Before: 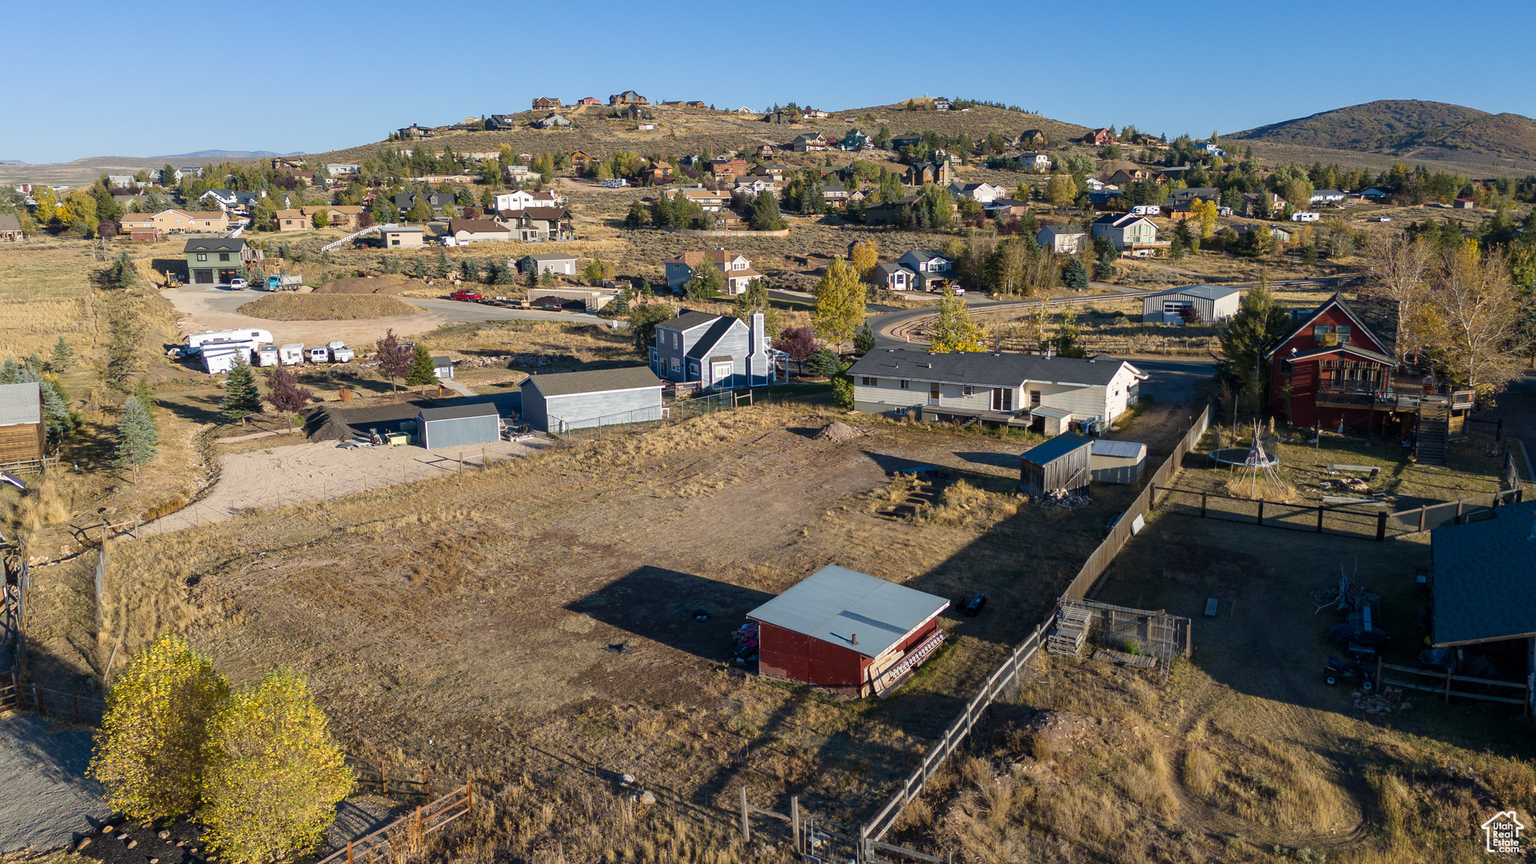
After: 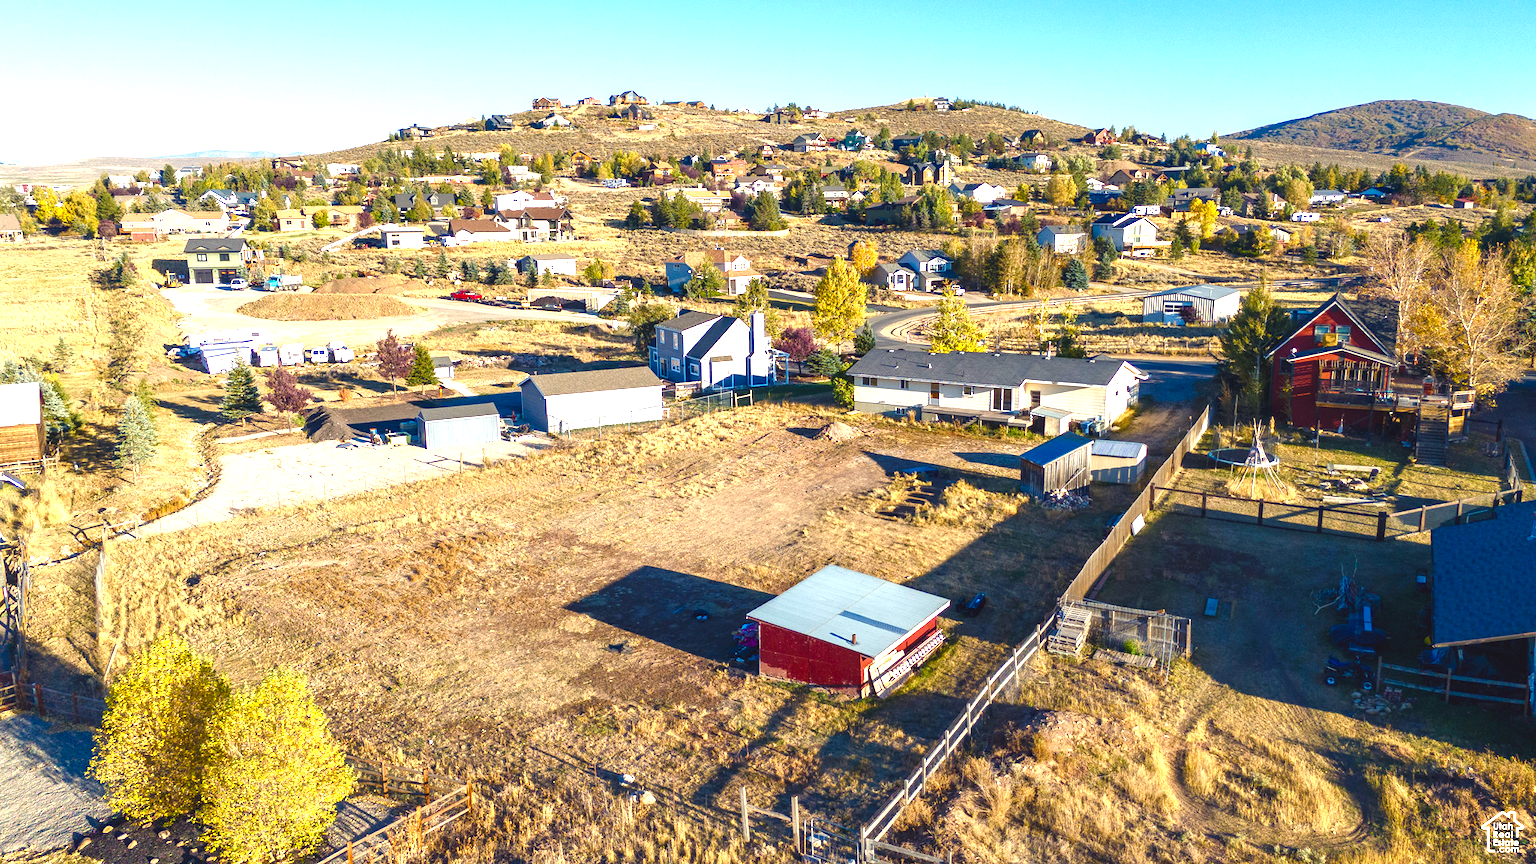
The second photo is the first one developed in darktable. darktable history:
local contrast: highlights 25%, shadows 75%, midtone range 0.75
color balance rgb: shadows lift › chroma 3%, shadows lift › hue 280.8°, power › hue 330°, highlights gain › chroma 3%, highlights gain › hue 75.6°, global offset › luminance 1.5%, perceptual saturation grading › global saturation 20%, perceptual saturation grading › highlights -25%, perceptual saturation grading › shadows 50%, global vibrance 30%
exposure: black level correction 0, exposure 1.379 EV, compensate exposure bias true, compensate highlight preservation false
